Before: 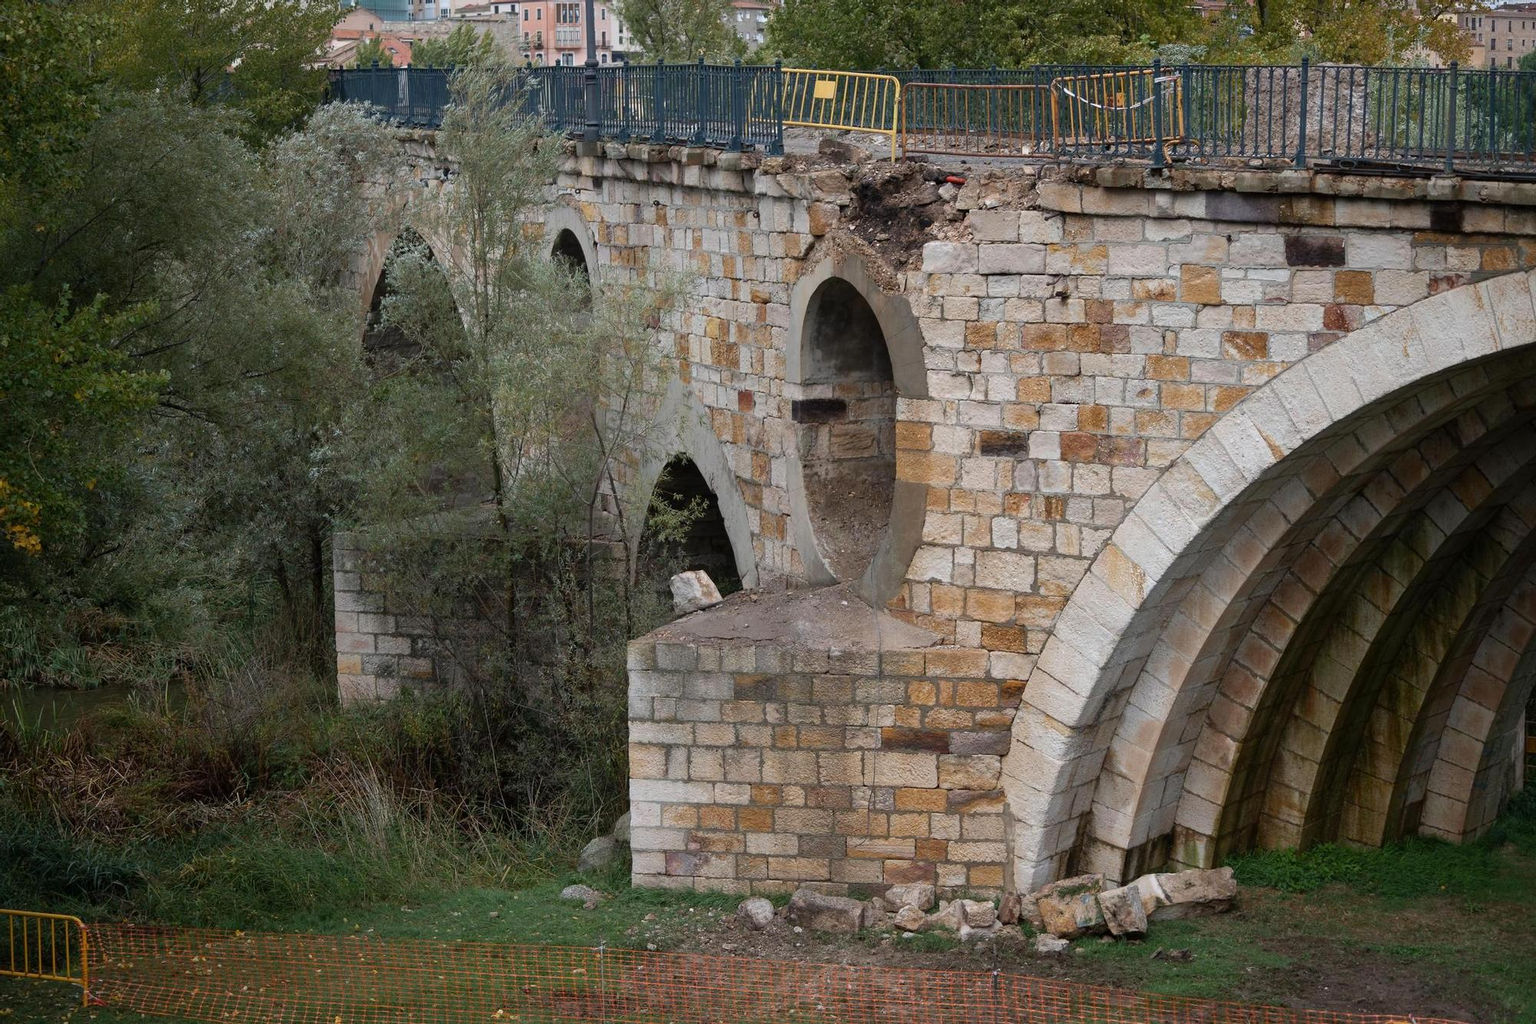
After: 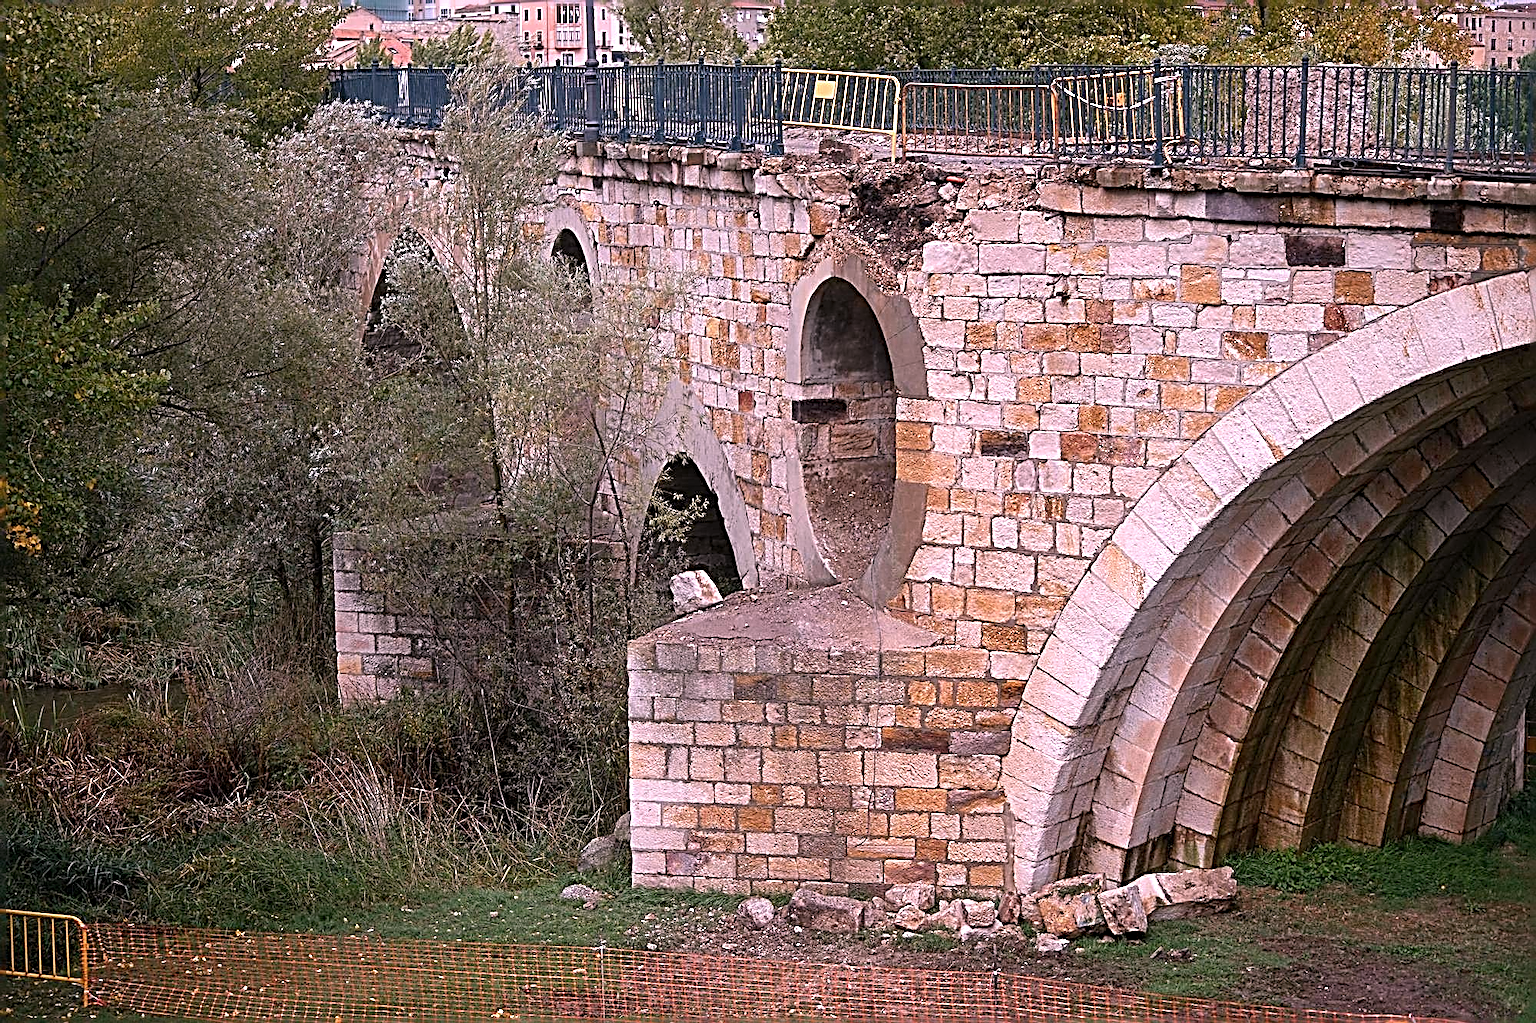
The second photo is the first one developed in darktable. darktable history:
sharpen: radius 3.158, amount 1.731
white balance: red 1.188, blue 1.11
exposure: black level correction 0, exposure 0.4 EV, compensate exposure bias true, compensate highlight preservation false
